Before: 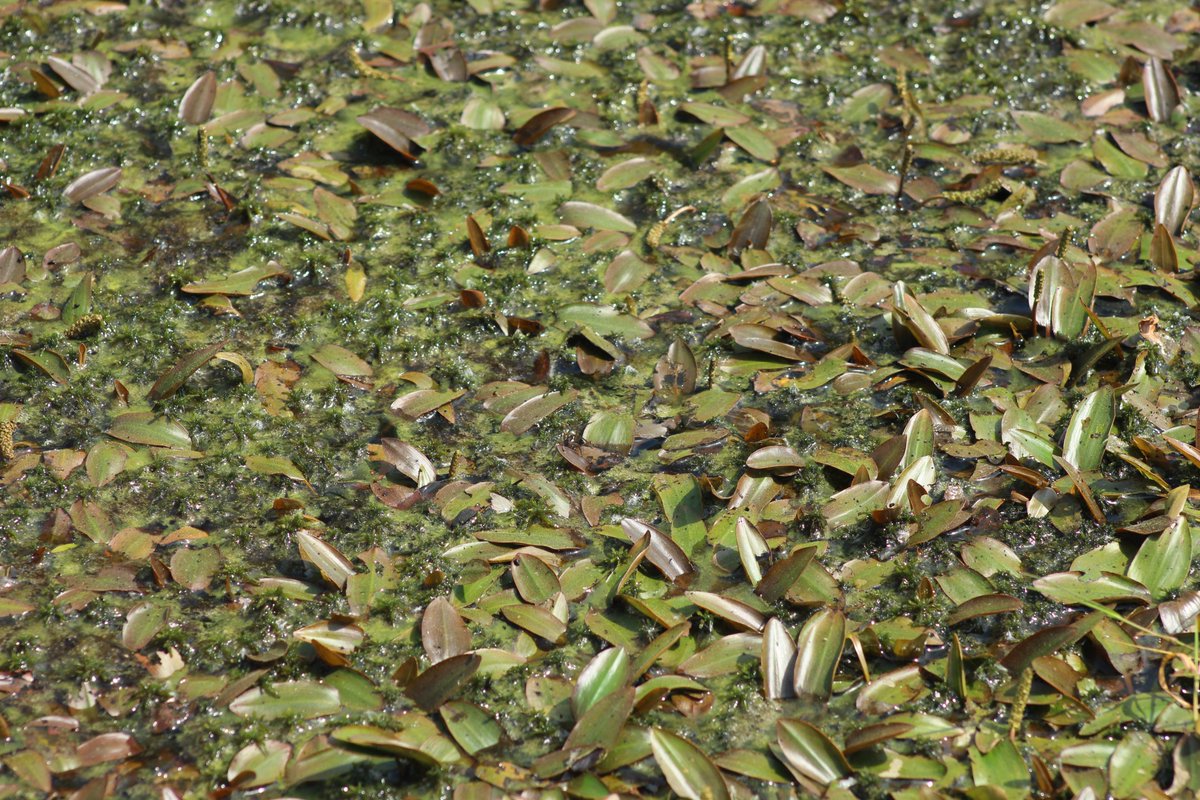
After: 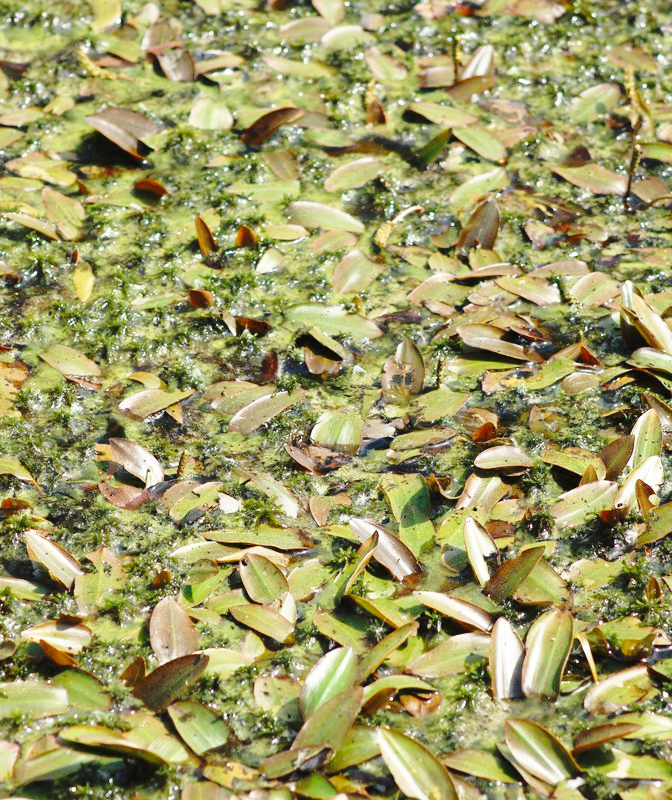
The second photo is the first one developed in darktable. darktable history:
crop and rotate: left 22.675%, right 21.252%
base curve: curves: ch0 [(0, 0) (0.032, 0.037) (0.105, 0.228) (0.435, 0.76) (0.856, 0.983) (1, 1)], preserve colors none
